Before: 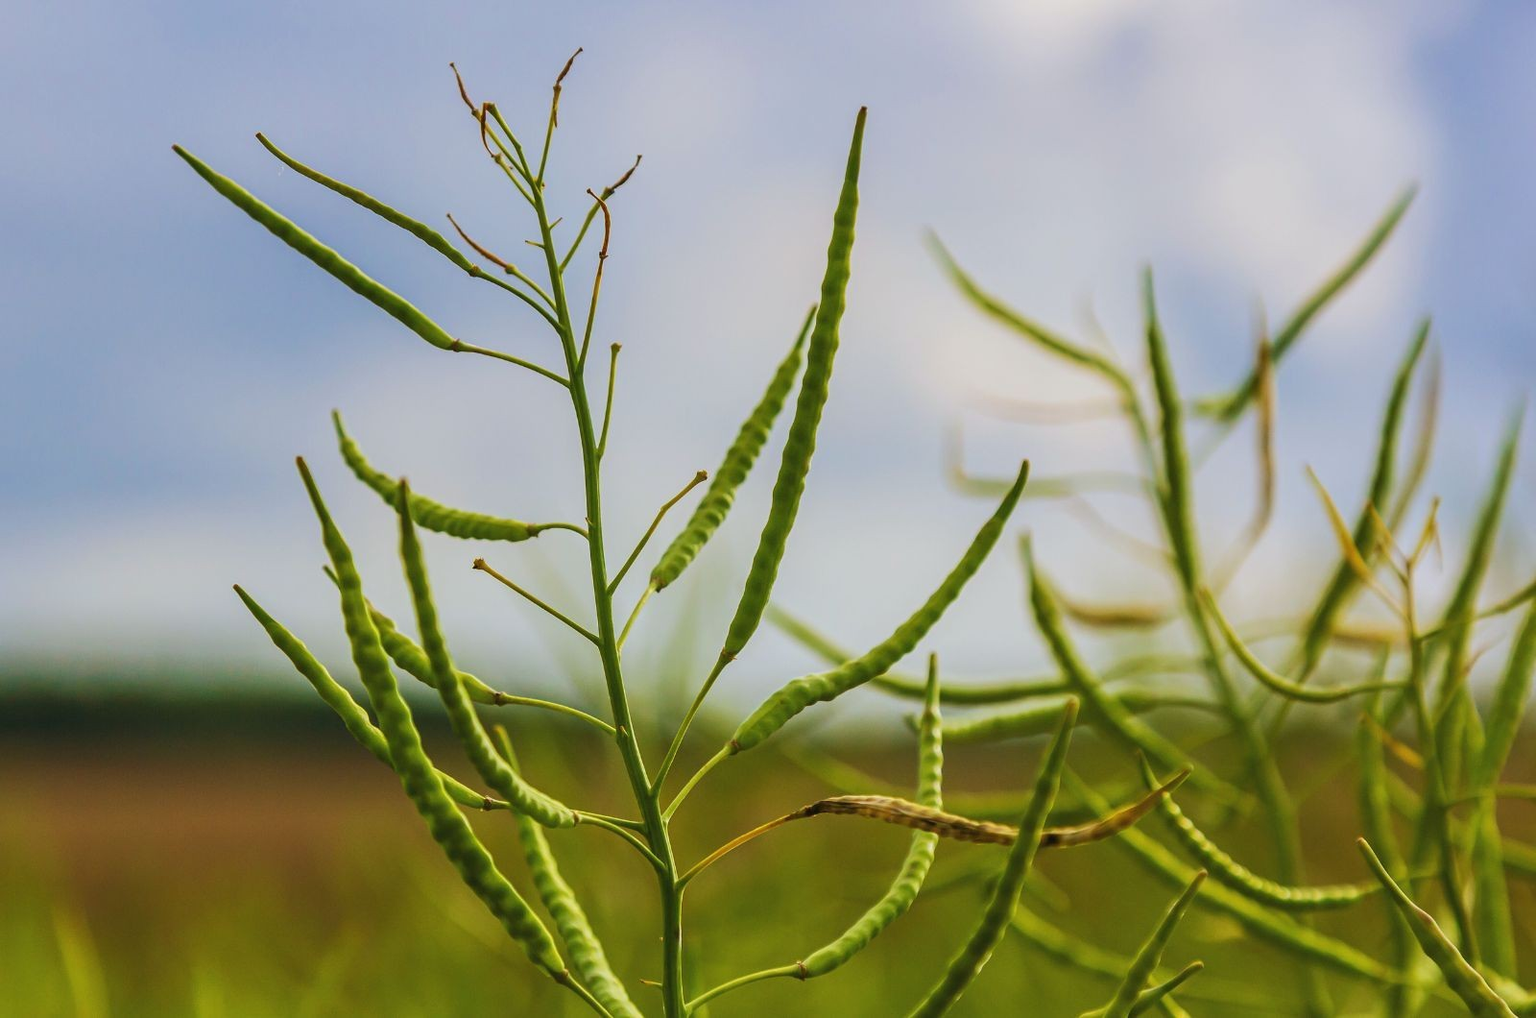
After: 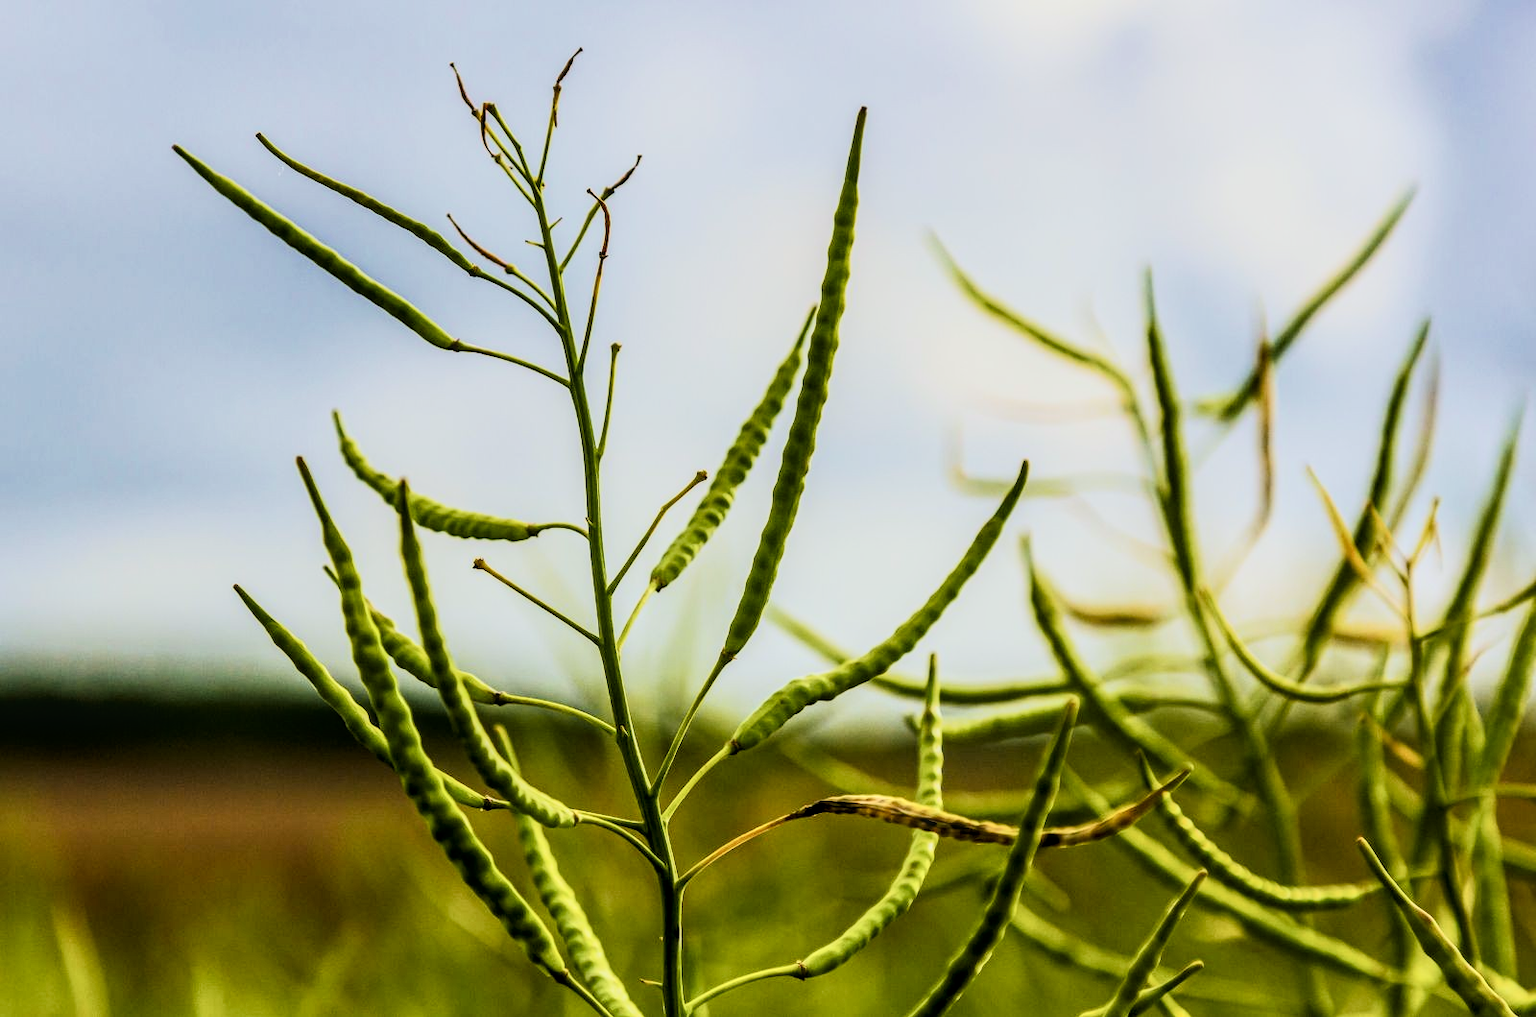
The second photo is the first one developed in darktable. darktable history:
tone curve: curves: ch0 [(0, 0.03) (0.037, 0.045) (0.123, 0.123) (0.19, 0.186) (0.277, 0.279) (0.474, 0.517) (0.584, 0.664) (0.678, 0.777) (0.875, 0.92) (1, 0.965)]; ch1 [(0, 0) (0.243, 0.245) (0.402, 0.41) (0.493, 0.487) (0.508, 0.503) (0.531, 0.532) (0.551, 0.556) (0.637, 0.671) (0.694, 0.732) (1, 1)]; ch2 [(0, 0) (0.249, 0.216) (0.356, 0.329) (0.424, 0.442) (0.476, 0.477) (0.498, 0.503) (0.517, 0.524) (0.532, 0.547) (0.562, 0.576) (0.614, 0.644) (0.706, 0.748) (0.808, 0.809) (0.991, 0.968)], color space Lab, independent channels, preserve colors none
local contrast: detail 130%
filmic rgb: black relative exposure -5 EV, hardness 2.88, contrast 1.4, highlights saturation mix -30%
